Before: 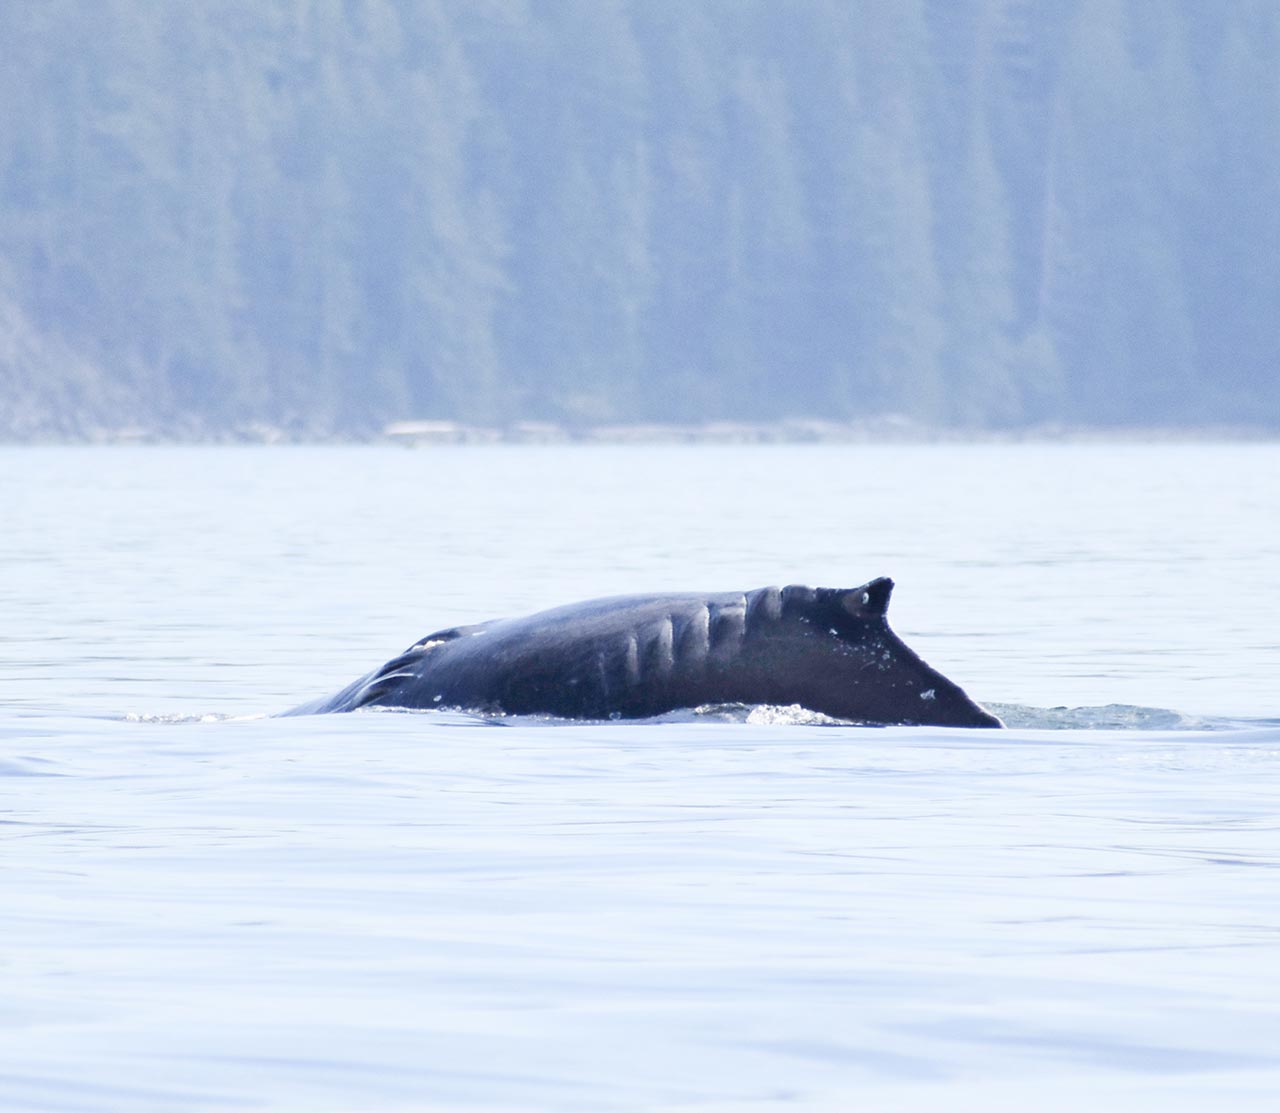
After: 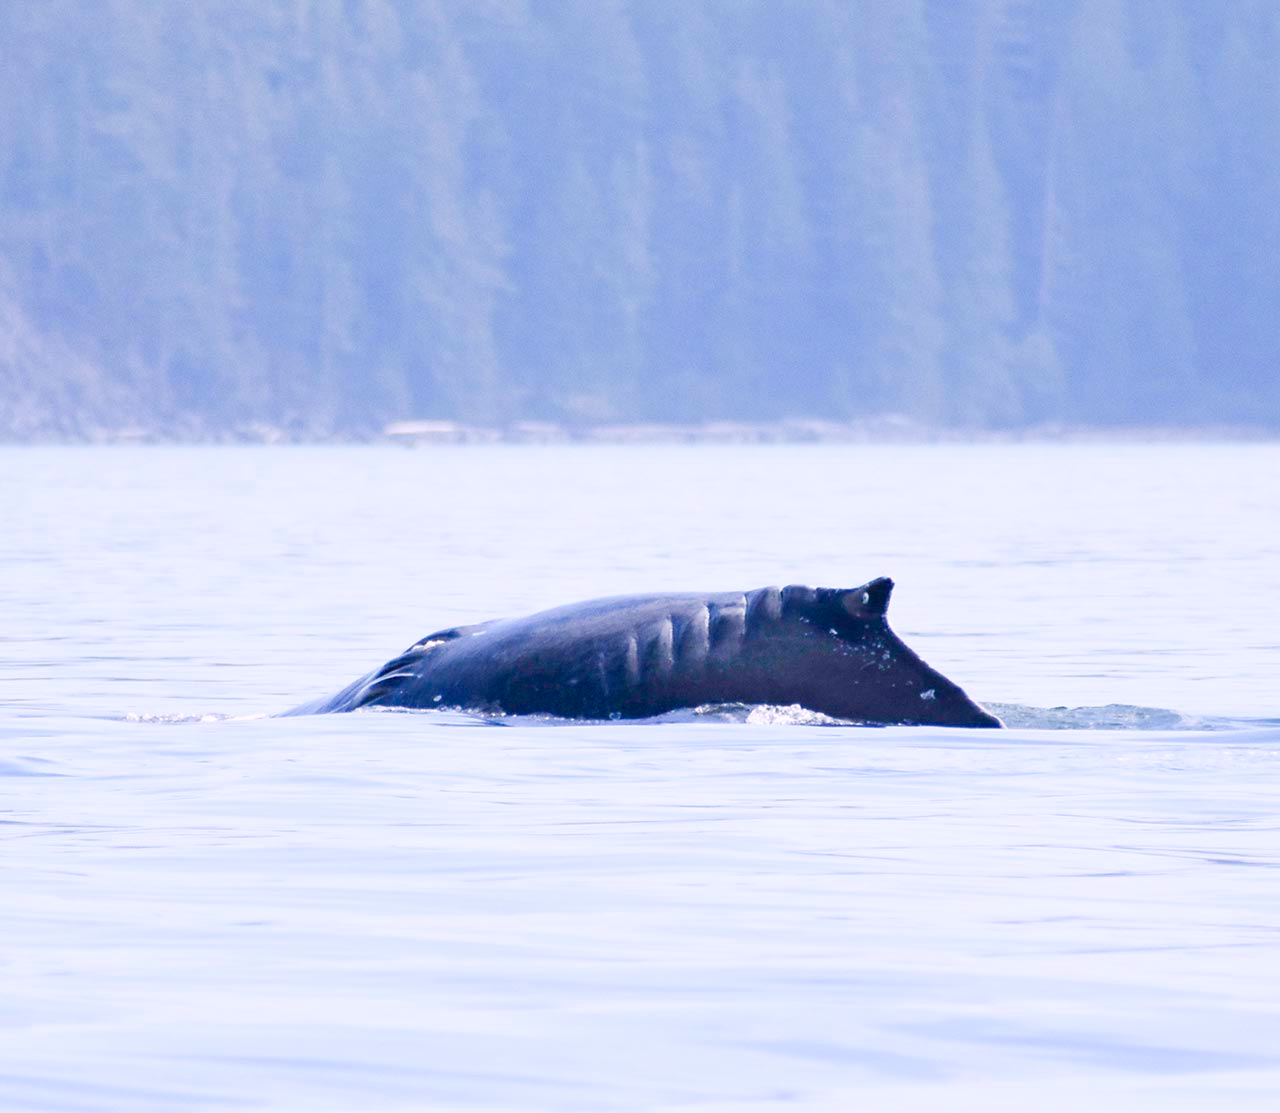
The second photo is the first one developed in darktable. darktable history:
color balance rgb: highlights gain › chroma 2.071%, highlights gain › hue 289.31°, perceptual saturation grading › global saturation 34.891%, perceptual saturation grading › highlights -25.591%, perceptual saturation grading › shadows 50.05%, global vibrance 20%
